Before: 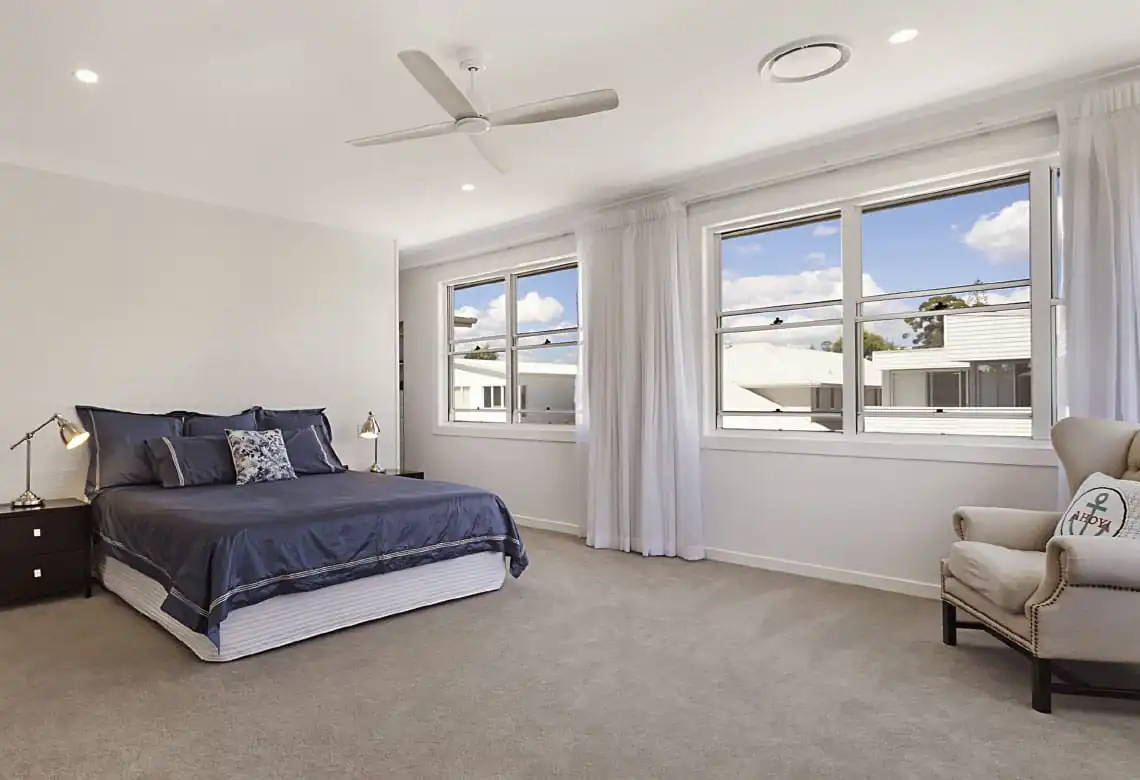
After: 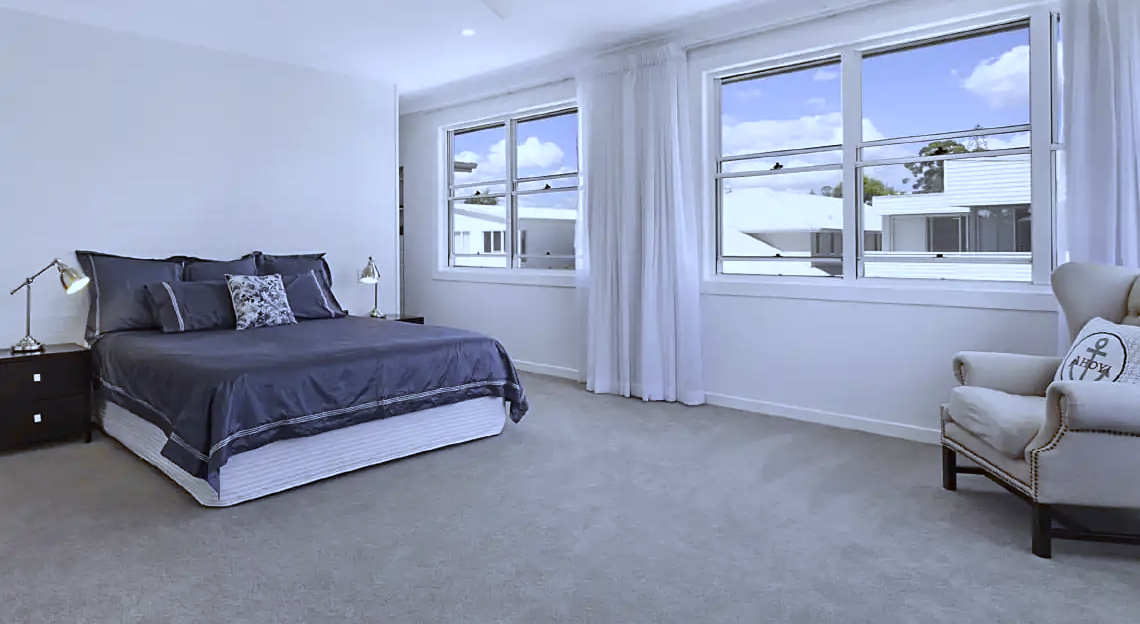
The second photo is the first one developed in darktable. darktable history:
crop and rotate: top 19.998%
color zones: curves: ch0 [(0, 0.511) (0.143, 0.531) (0.286, 0.56) (0.429, 0.5) (0.571, 0.5) (0.714, 0.5) (0.857, 0.5) (1, 0.5)]; ch1 [(0, 0.525) (0.143, 0.705) (0.286, 0.715) (0.429, 0.35) (0.571, 0.35) (0.714, 0.35) (0.857, 0.4) (1, 0.4)]; ch2 [(0, 0.572) (0.143, 0.512) (0.286, 0.473) (0.429, 0.45) (0.571, 0.5) (0.714, 0.5) (0.857, 0.518) (1, 0.518)]
white balance: red 0.871, blue 1.249
